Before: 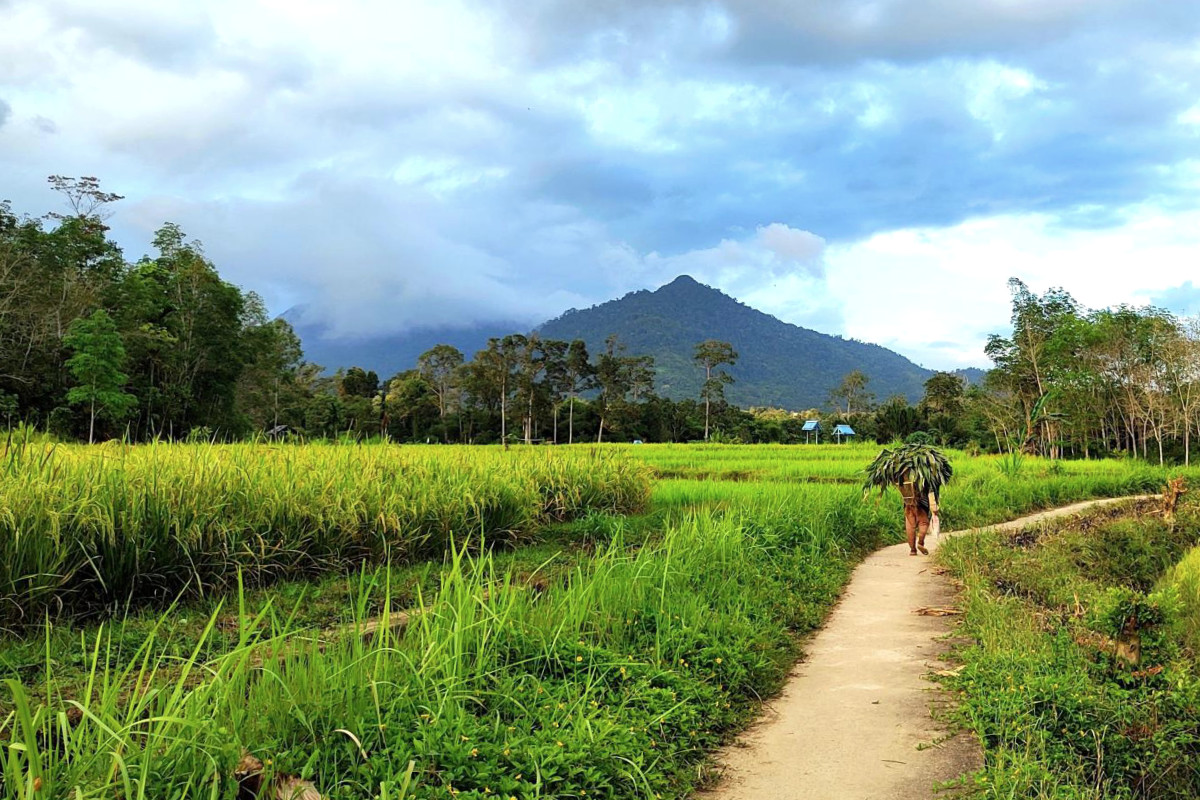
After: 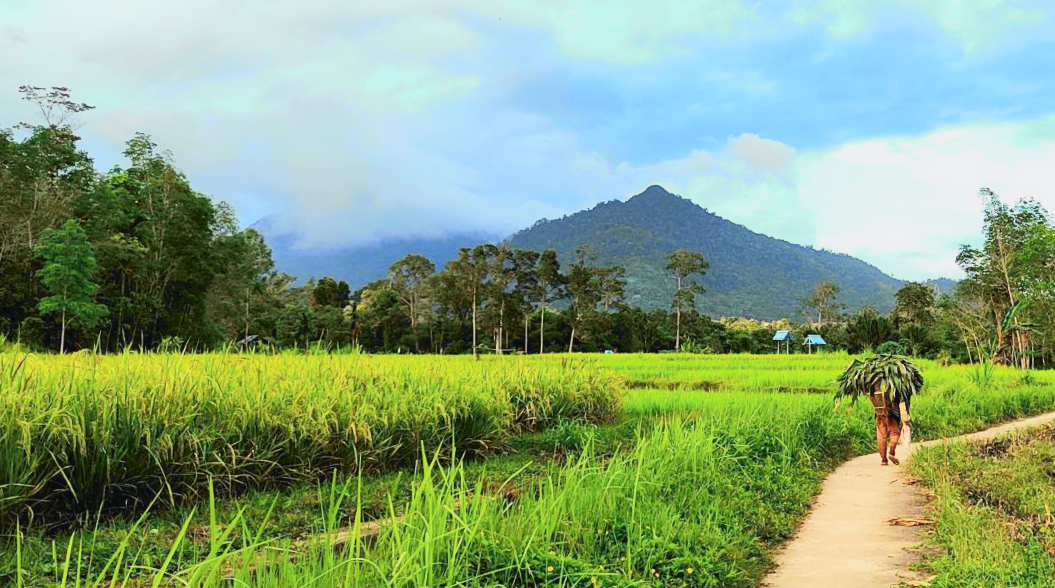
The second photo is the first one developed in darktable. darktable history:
crop and rotate: left 2.425%, top 11.305%, right 9.6%, bottom 15.08%
base curve: curves: ch0 [(0, 0) (0.283, 0.295) (1, 1)], preserve colors none
tone curve: curves: ch0 [(0, 0.026) (0.181, 0.223) (0.405, 0.46) (0.456, 0.528) (0.634, 0.728) (0.877, 0.89) (0.984, 0.935)]; ch1 [(0, 0) (0.443, 0.43) (0.492, 0.488) (0.566, 0.579) (0.595, 0.625) (0.65, 0.657) (0.696, 0.725) (1, 1)]; ch2 [(0, 0) (0.33, 0.301) (0.421, 0.443) (0.447, 0.489) (0.495, 0.494) (0.537, 0.57) (0.586, 0.591) (0.663, 0.686) (1, 1)], color space Lab, independent channels, preserve colors none
